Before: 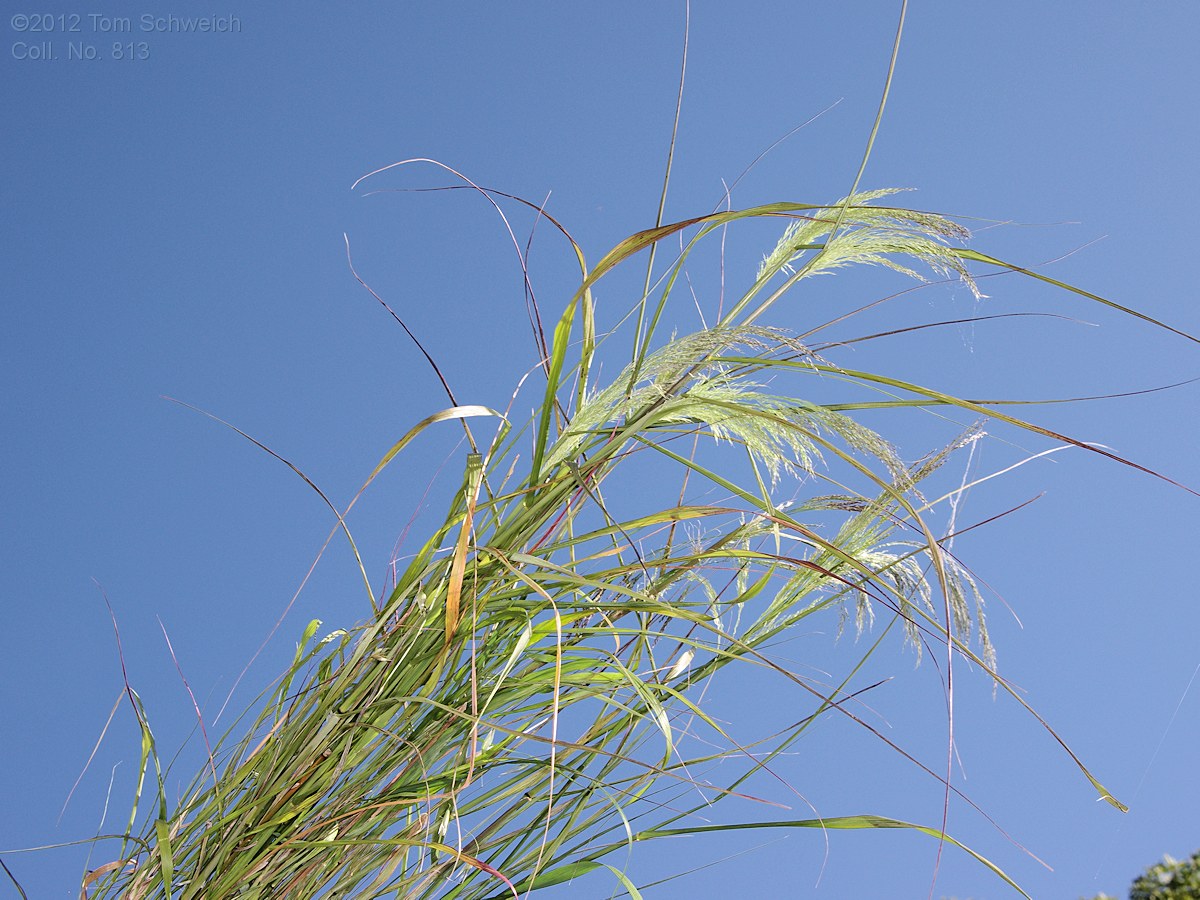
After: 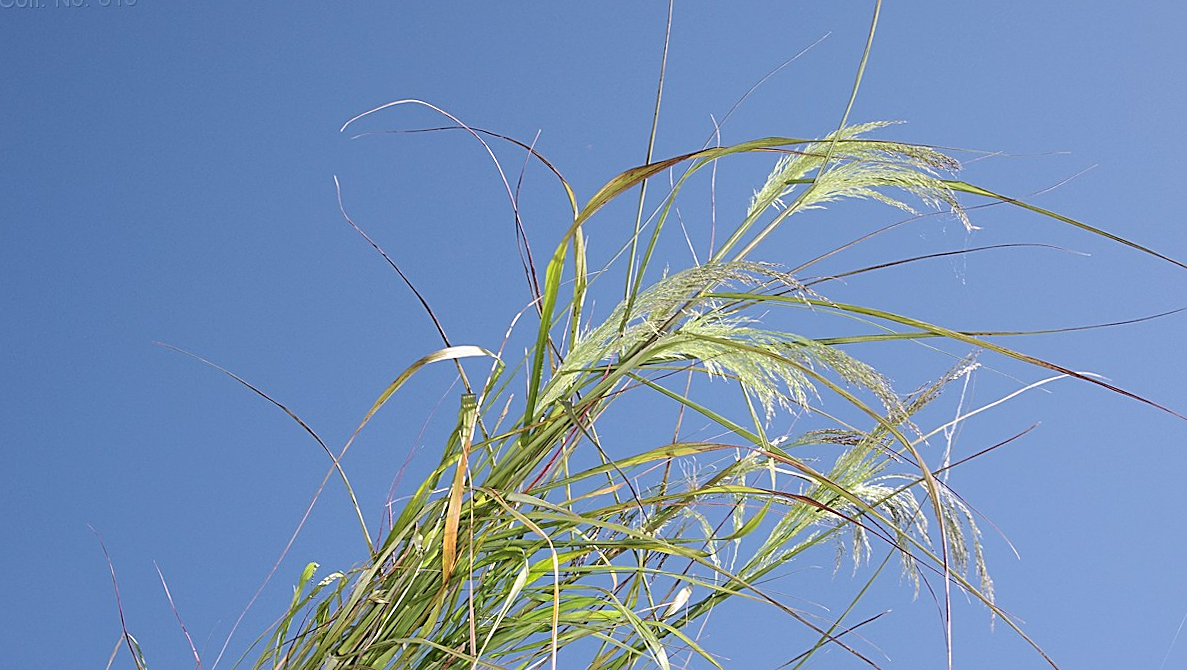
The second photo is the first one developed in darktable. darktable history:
sharpen: on, module defaults
crop: top 5.667%, bottom 17.637%
rotate and perspective: rotation -1°, crop left 0.011, crop right 0.989, crop top 0.025, crop bottom 0.975
